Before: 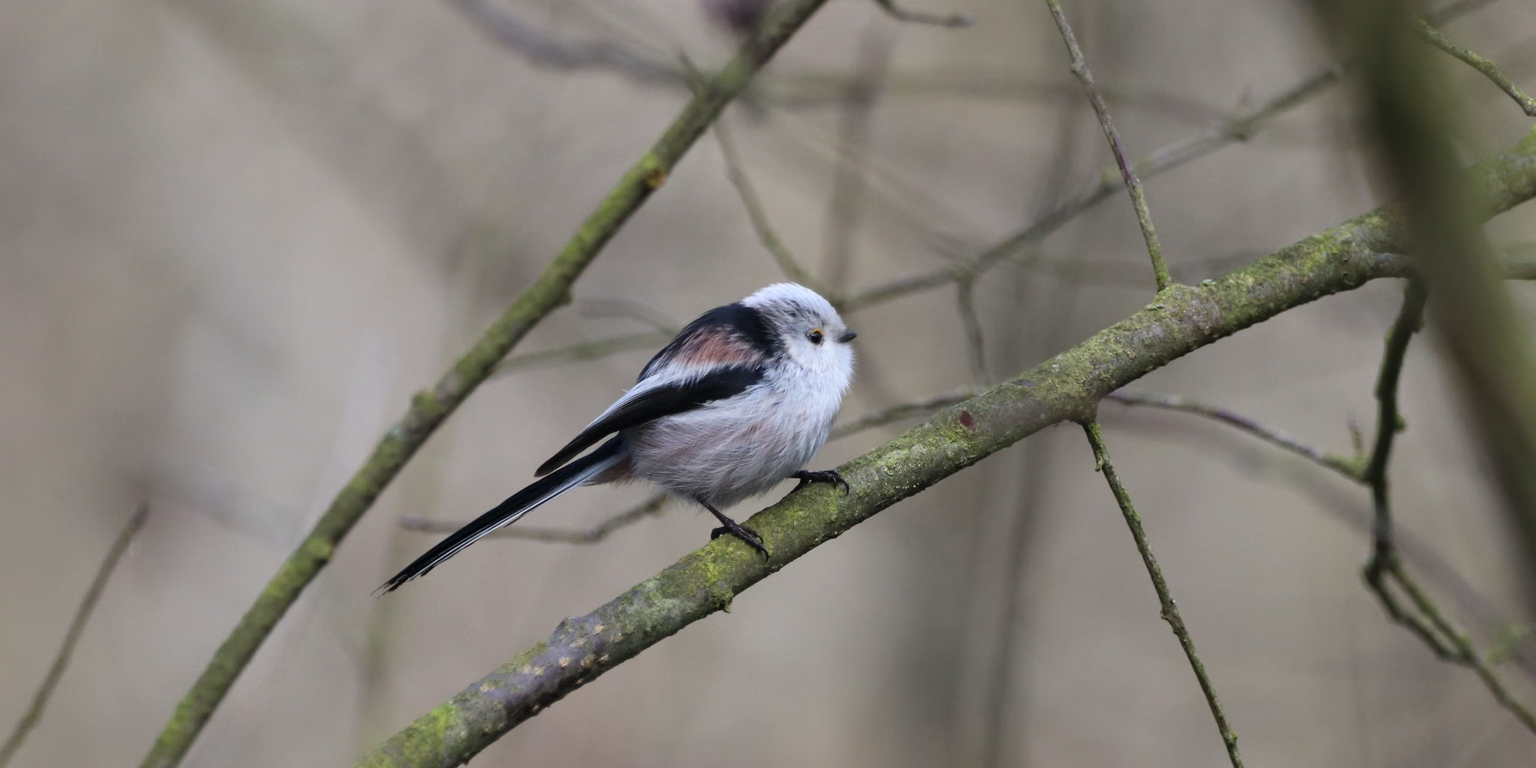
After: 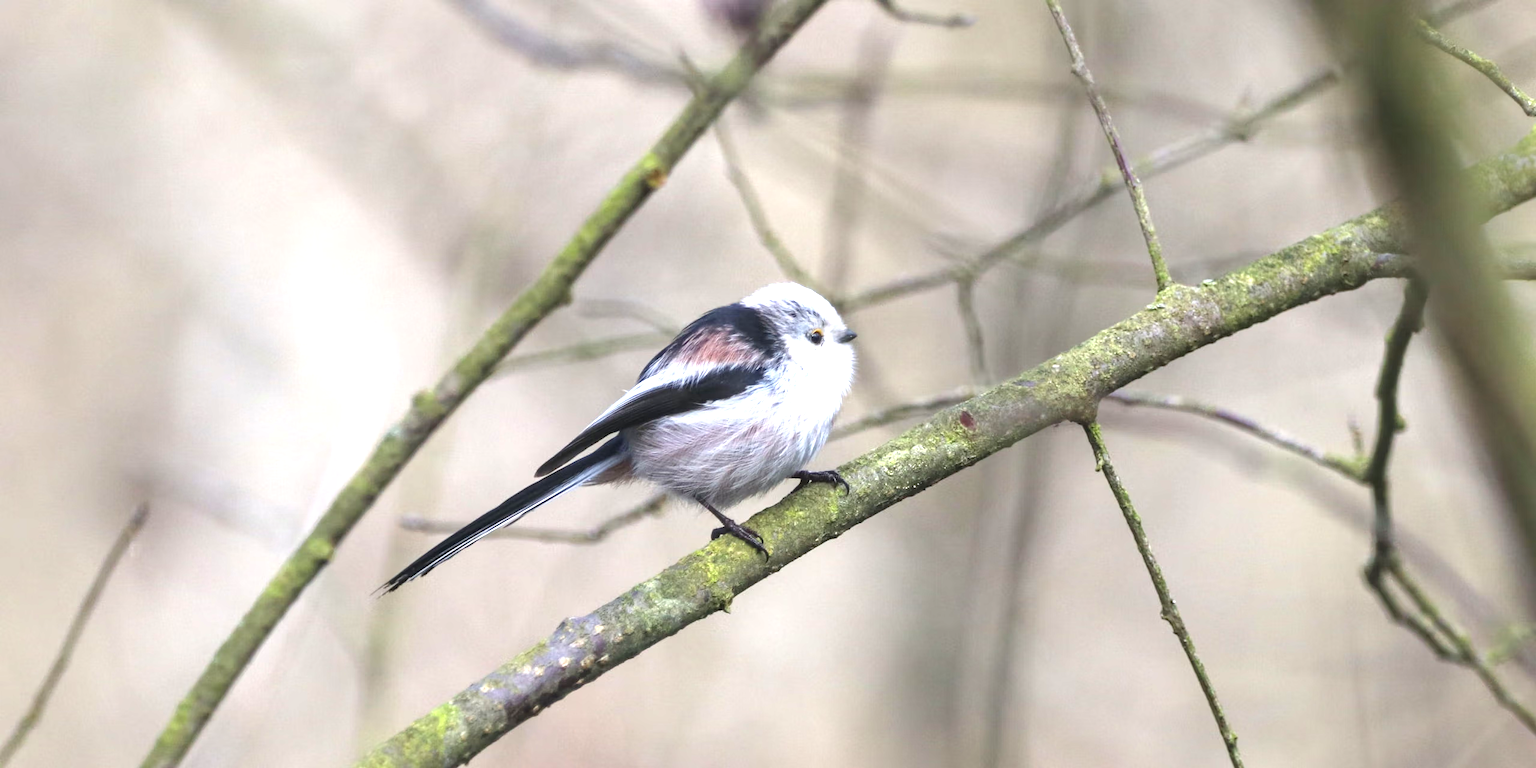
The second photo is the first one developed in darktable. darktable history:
exposure: black level correction 0, exposure 1.376 EV, compensate highlight preservation false
local contrast: detail 109%
